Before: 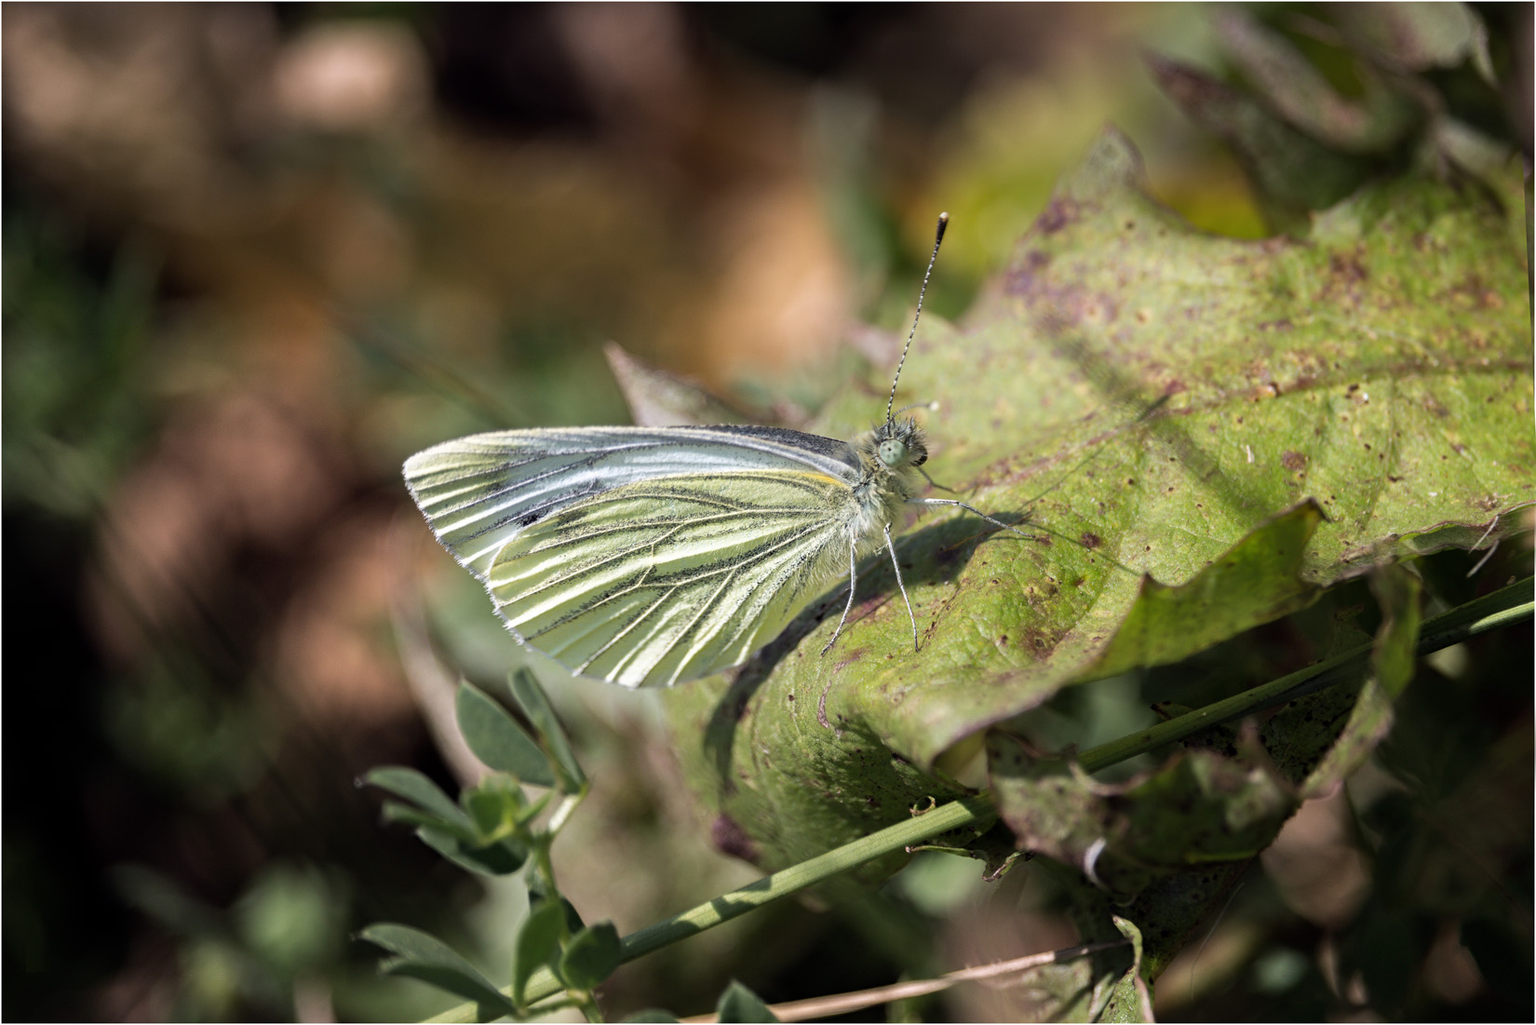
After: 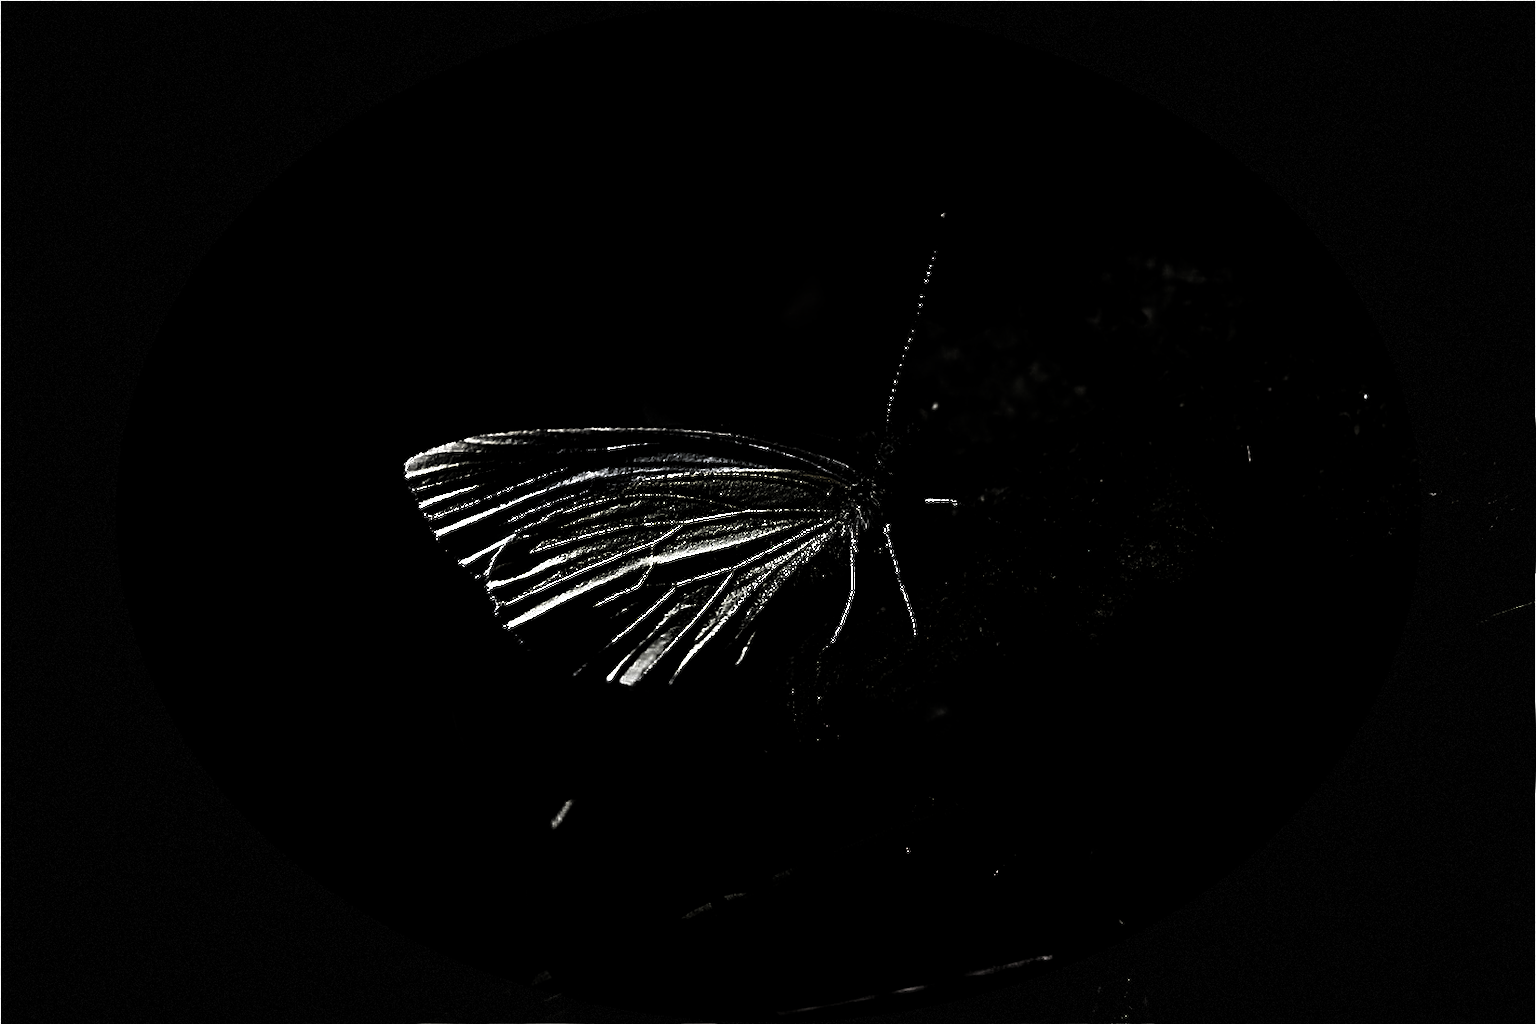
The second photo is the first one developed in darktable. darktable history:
color correction: saturation 0.8
vignetting: fall-off start 85%, fall-off radius 80%, brightness -0.182, saturation -0.3, width/height ratio 1.219, dithering 8-bit output, unbound false
levels: levels [0.721, 0.937, 0.997]
sharpen: on, module defaults
